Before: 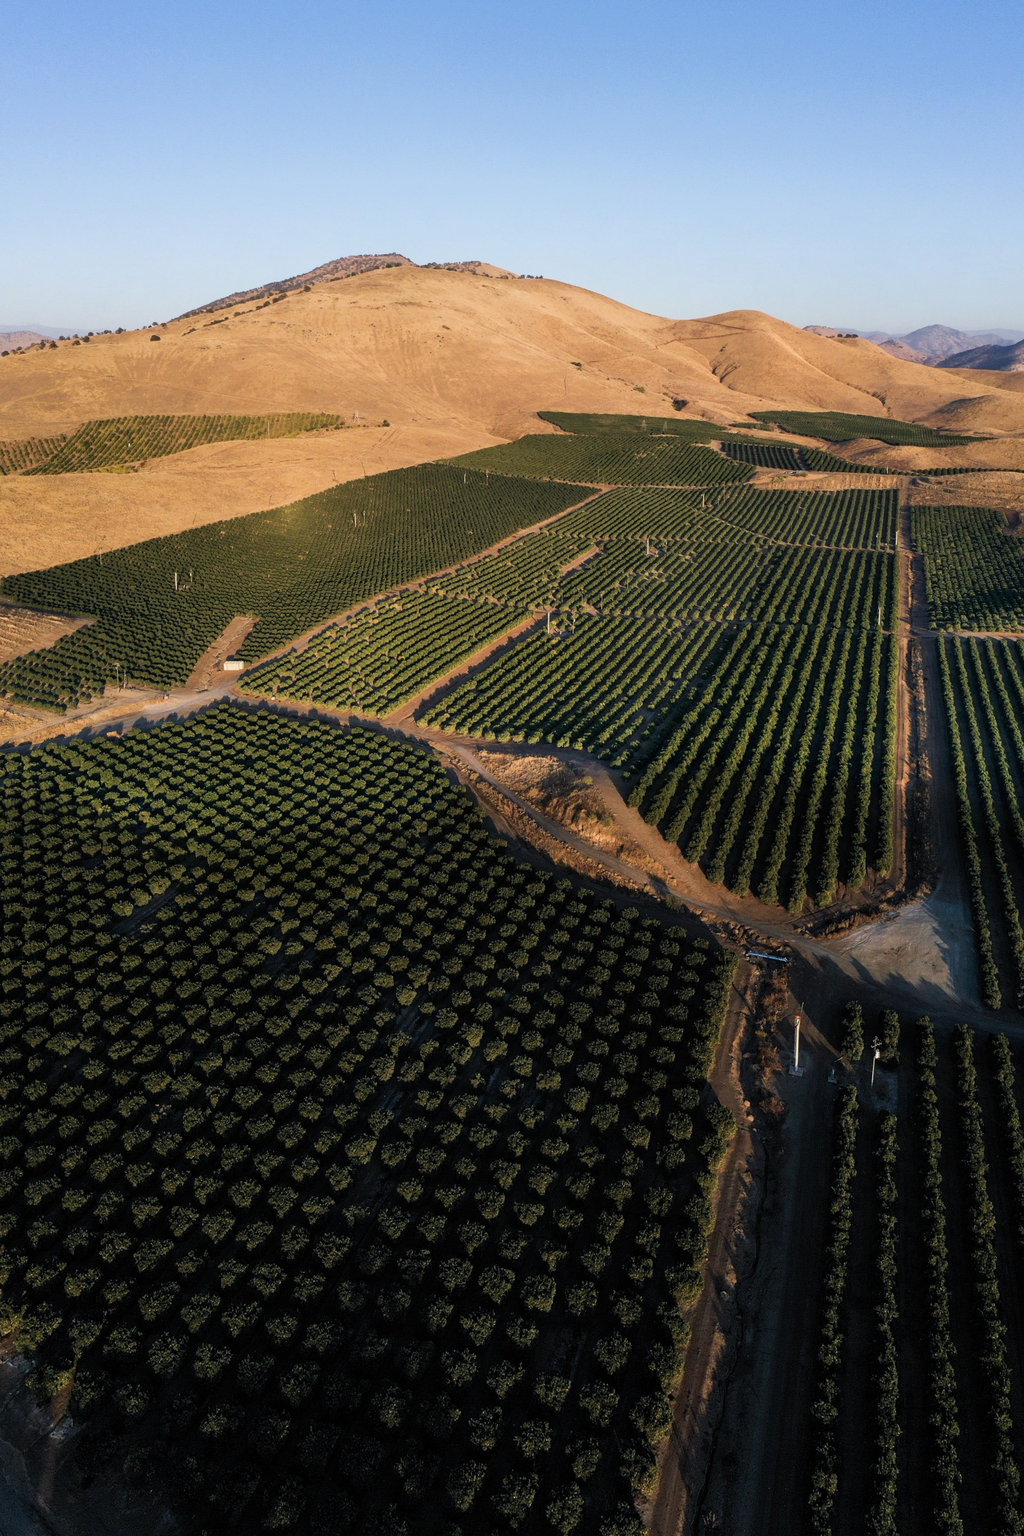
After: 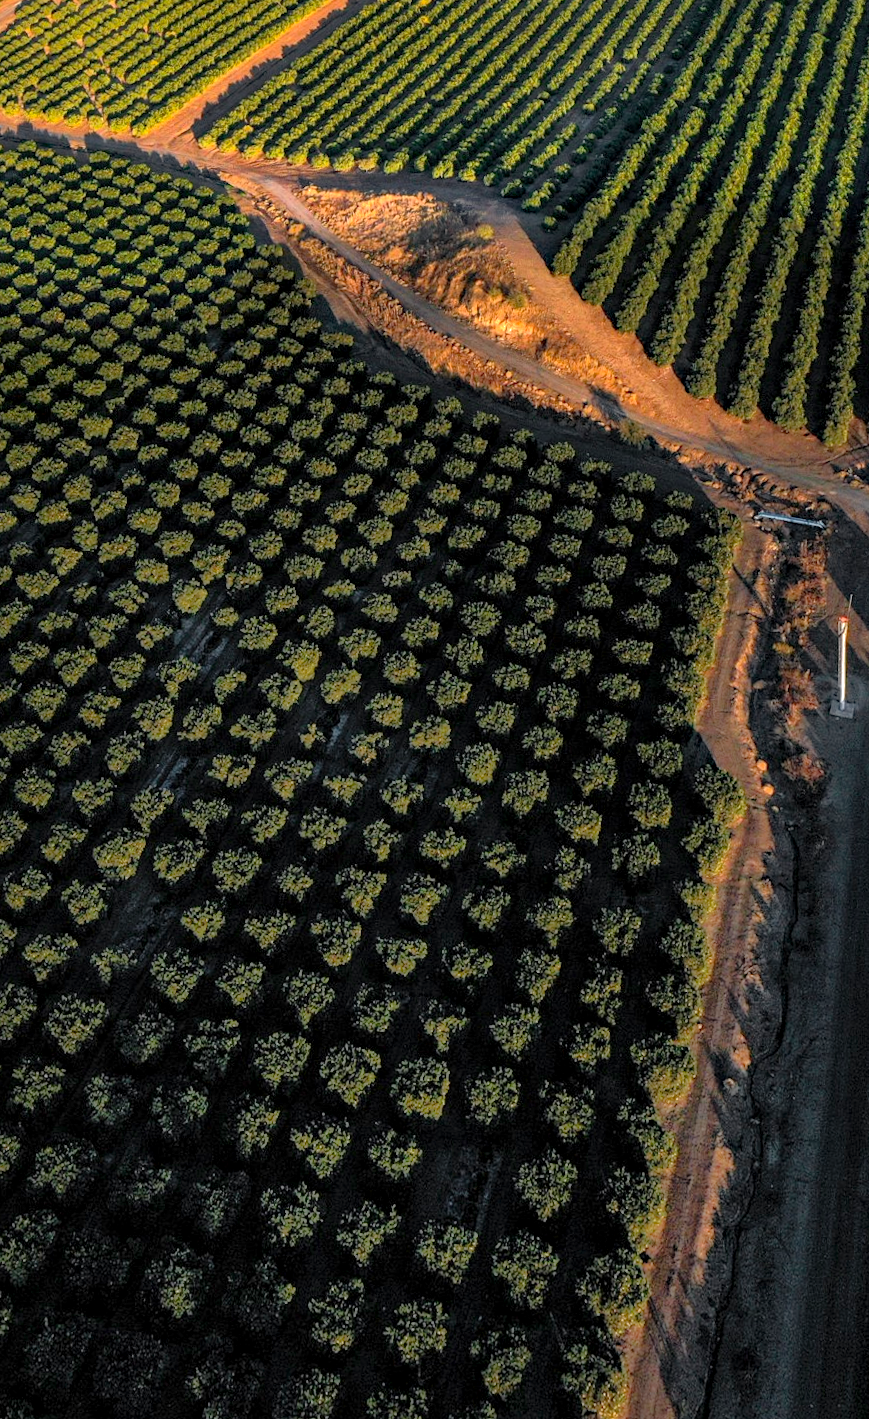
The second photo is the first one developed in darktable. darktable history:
crop: left 29.672%, top 41.786%, right 20.851%, bottom 3.487%
exposure: exposure 0.636 EV, compensate highlight preservation false
color zones: curves: ch1 [(0.25, 0.61) (0.75, 0.248)]
local contrast: detail 130%
haze removal: compatibility mode true, adaptive false
rotate and perspective: rotation -1.17°, automatic cropping off
shadows and highlights: on, module defaults
